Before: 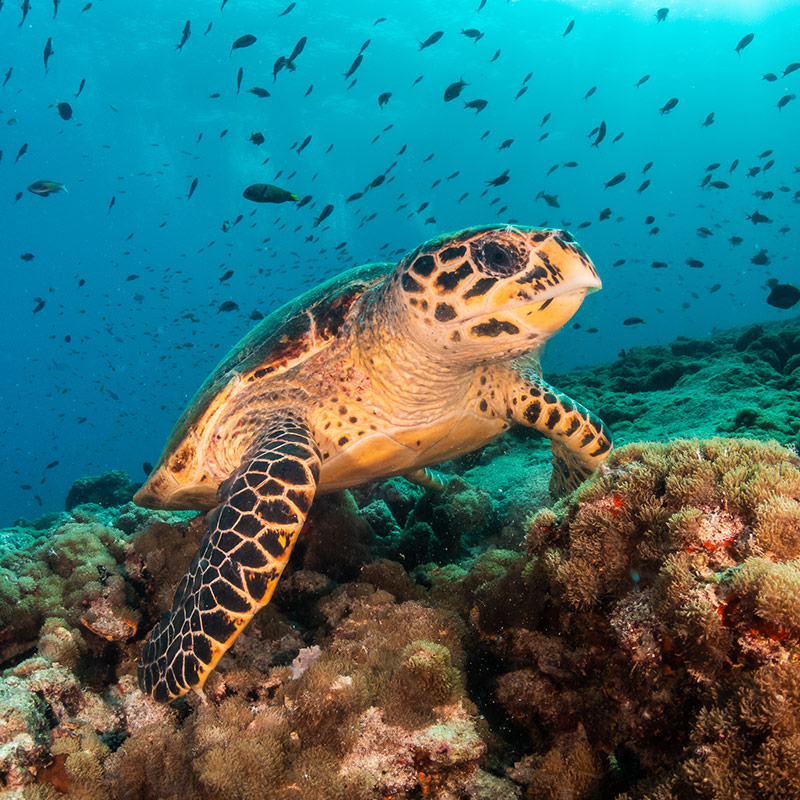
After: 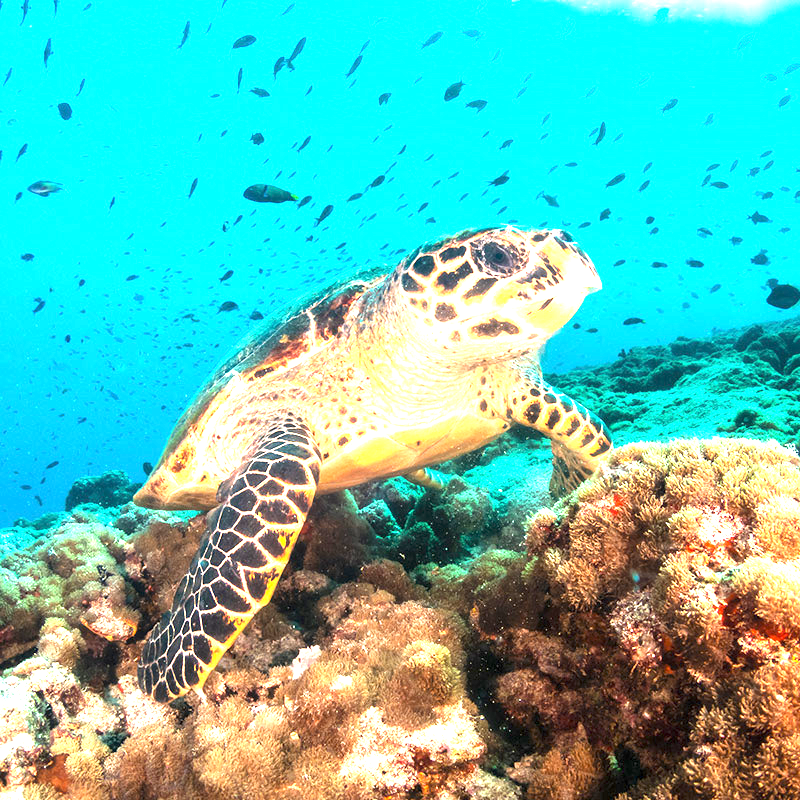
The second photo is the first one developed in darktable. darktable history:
exposure: exposure 2.18 EV, compensate highlight preservation false
